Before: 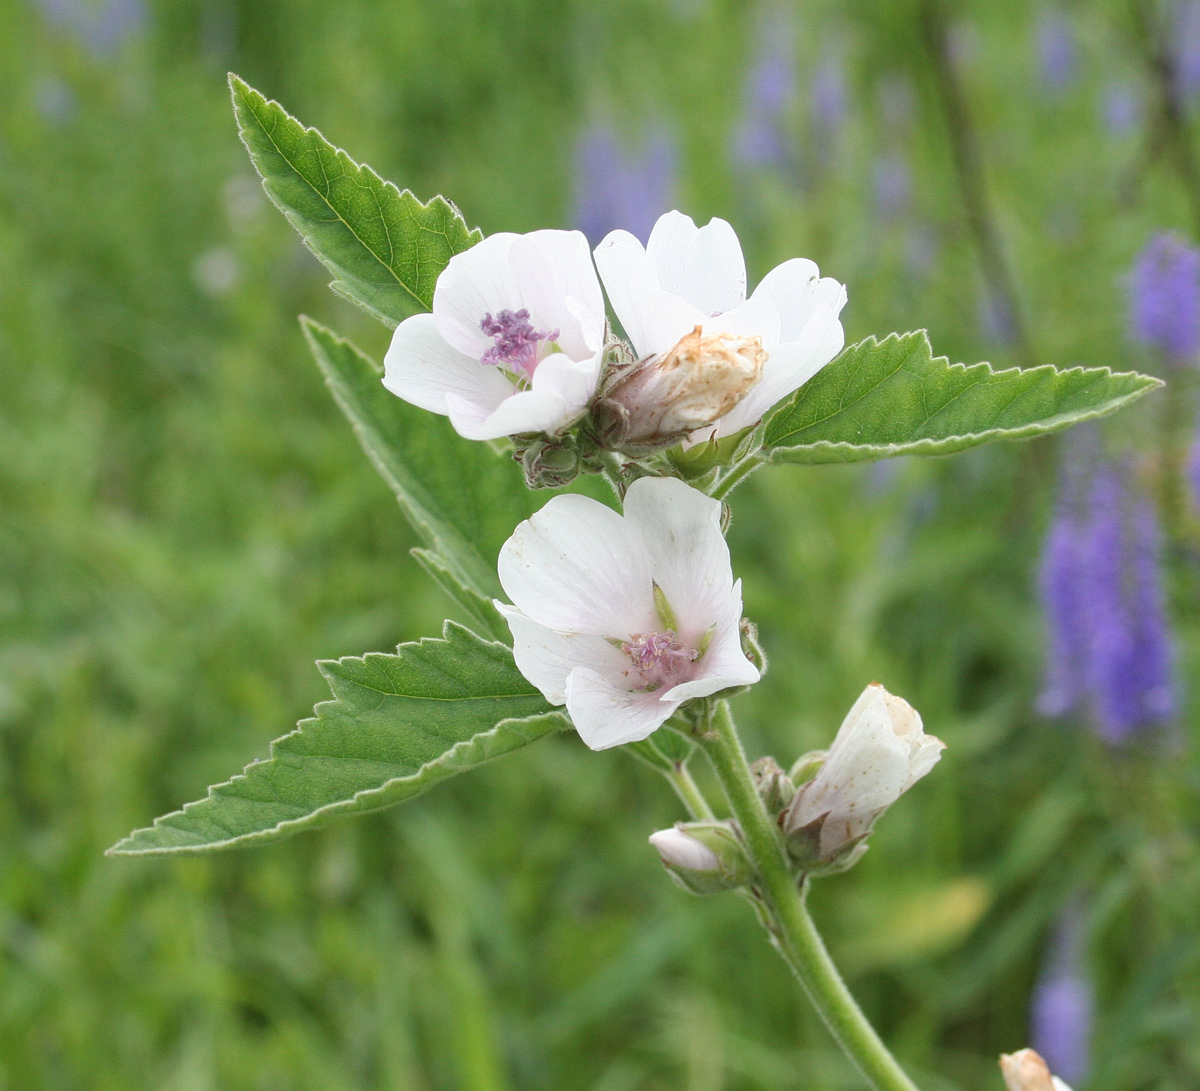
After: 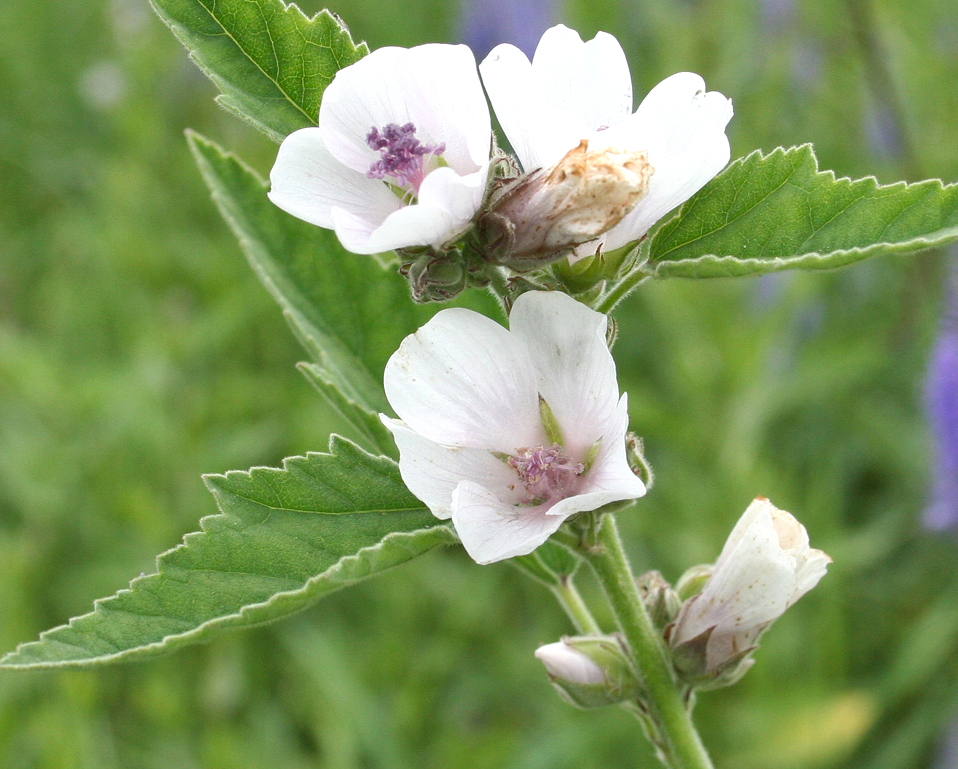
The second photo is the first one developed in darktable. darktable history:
crop: left 9.536%, top 17.088%, right 10.552%, bottom 12.374%
shadows and highlights: low approximation 0.01, soften with gaussian
levels: levels [0, 0.476, 0.951]
